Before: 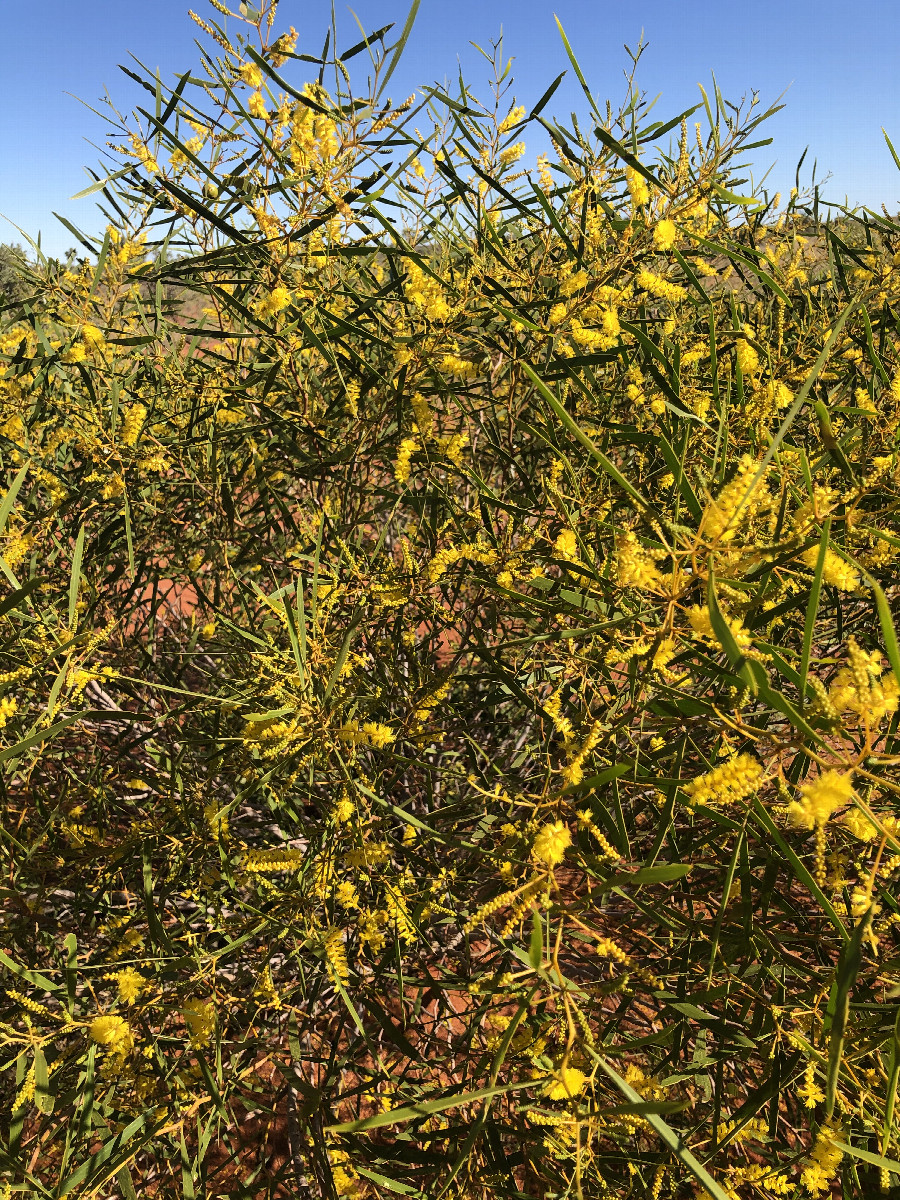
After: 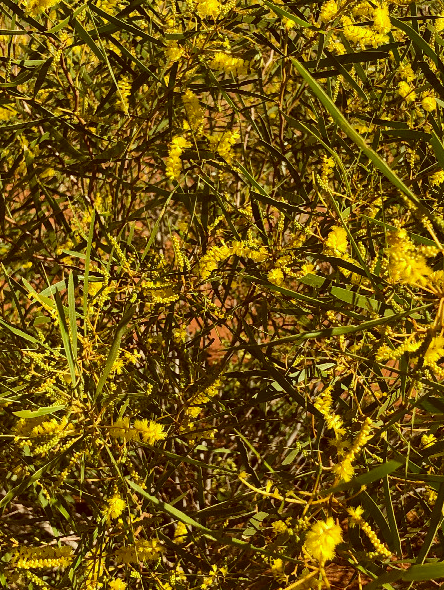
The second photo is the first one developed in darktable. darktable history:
crop: left 25.468%, top 25.31%, right 25.1%, bottom 25.514%
color correction: highlights a* -5.33, highlights b* 9.8, shadows a* 9.62, shadows b* 24.72
